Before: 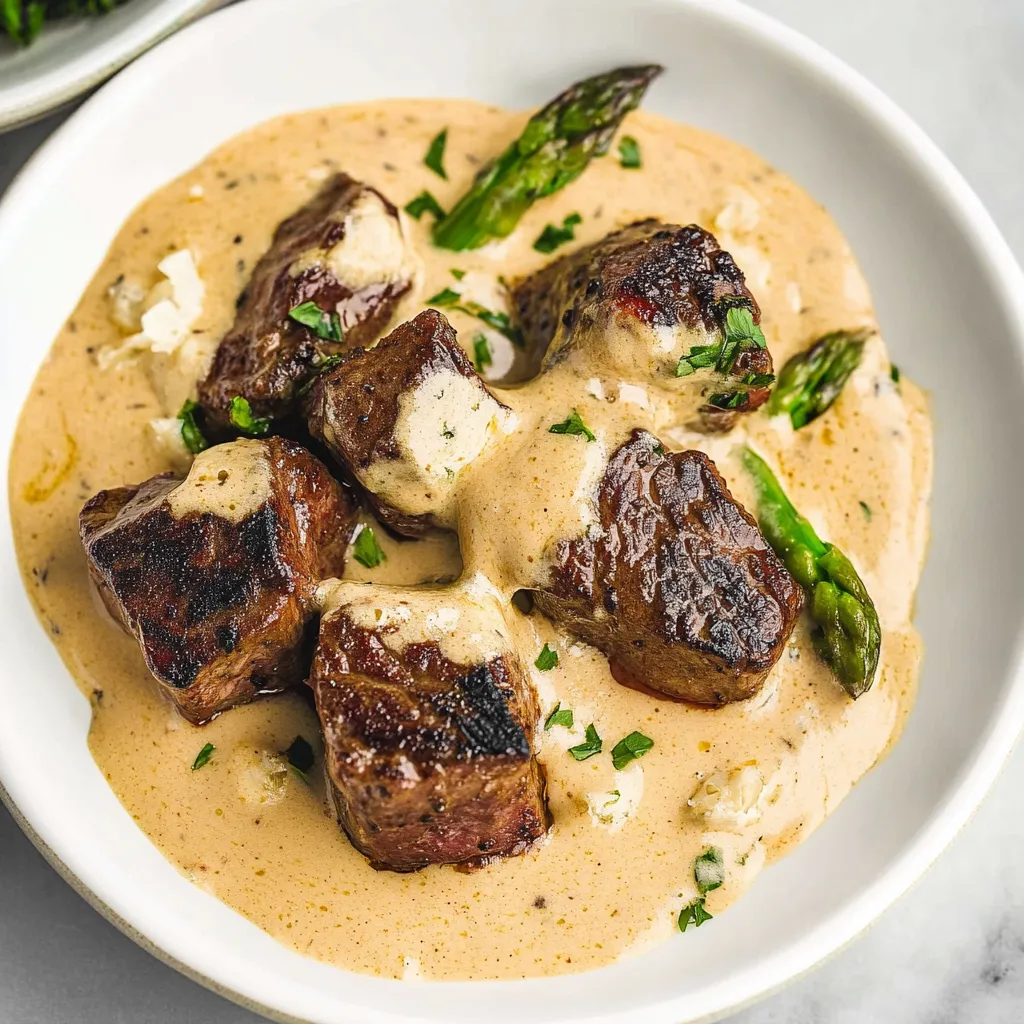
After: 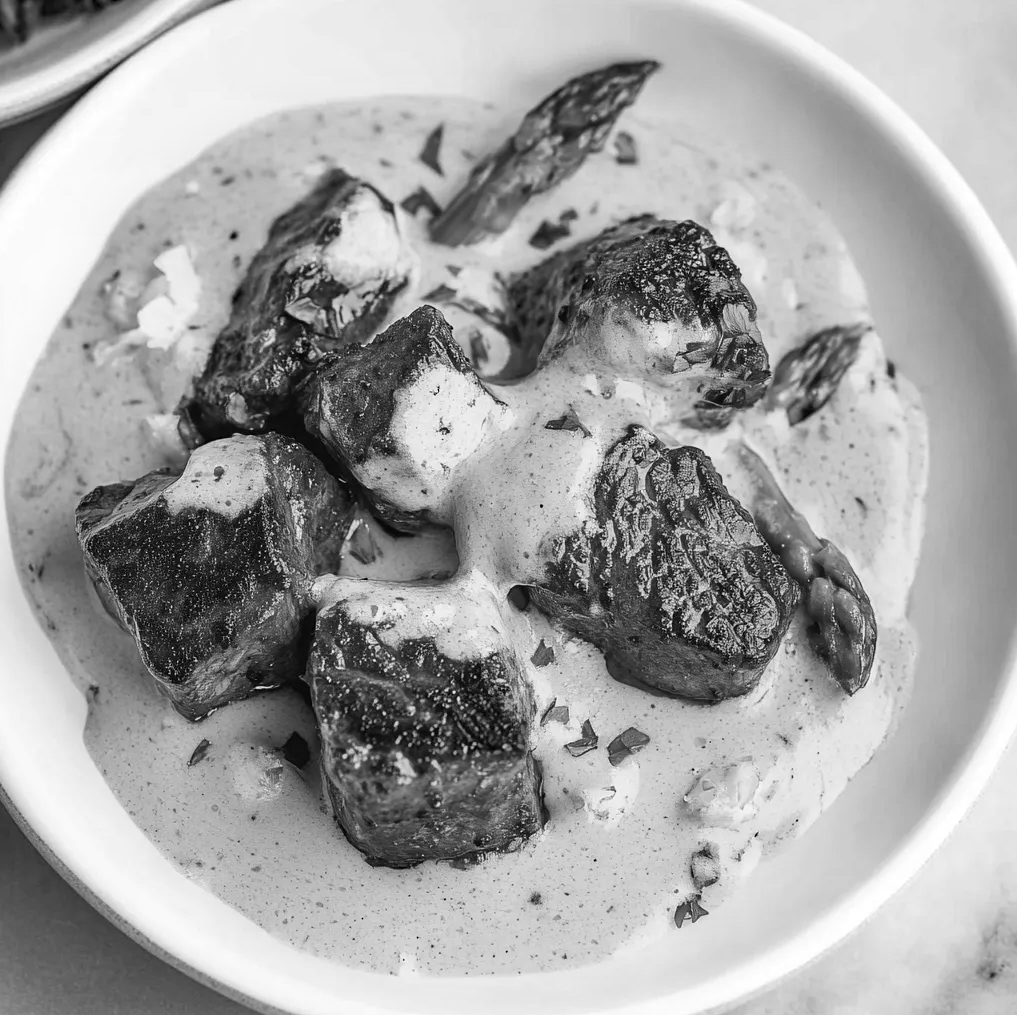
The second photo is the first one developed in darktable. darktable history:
crop: left 0.434%, top 0.485%, right 0.244%, bottom 0.386%
haze removal: strength 0.29, distance 0.25, compatibility mode true, adaptive false
monochrome: a -4.13, b 5.16, size 1
